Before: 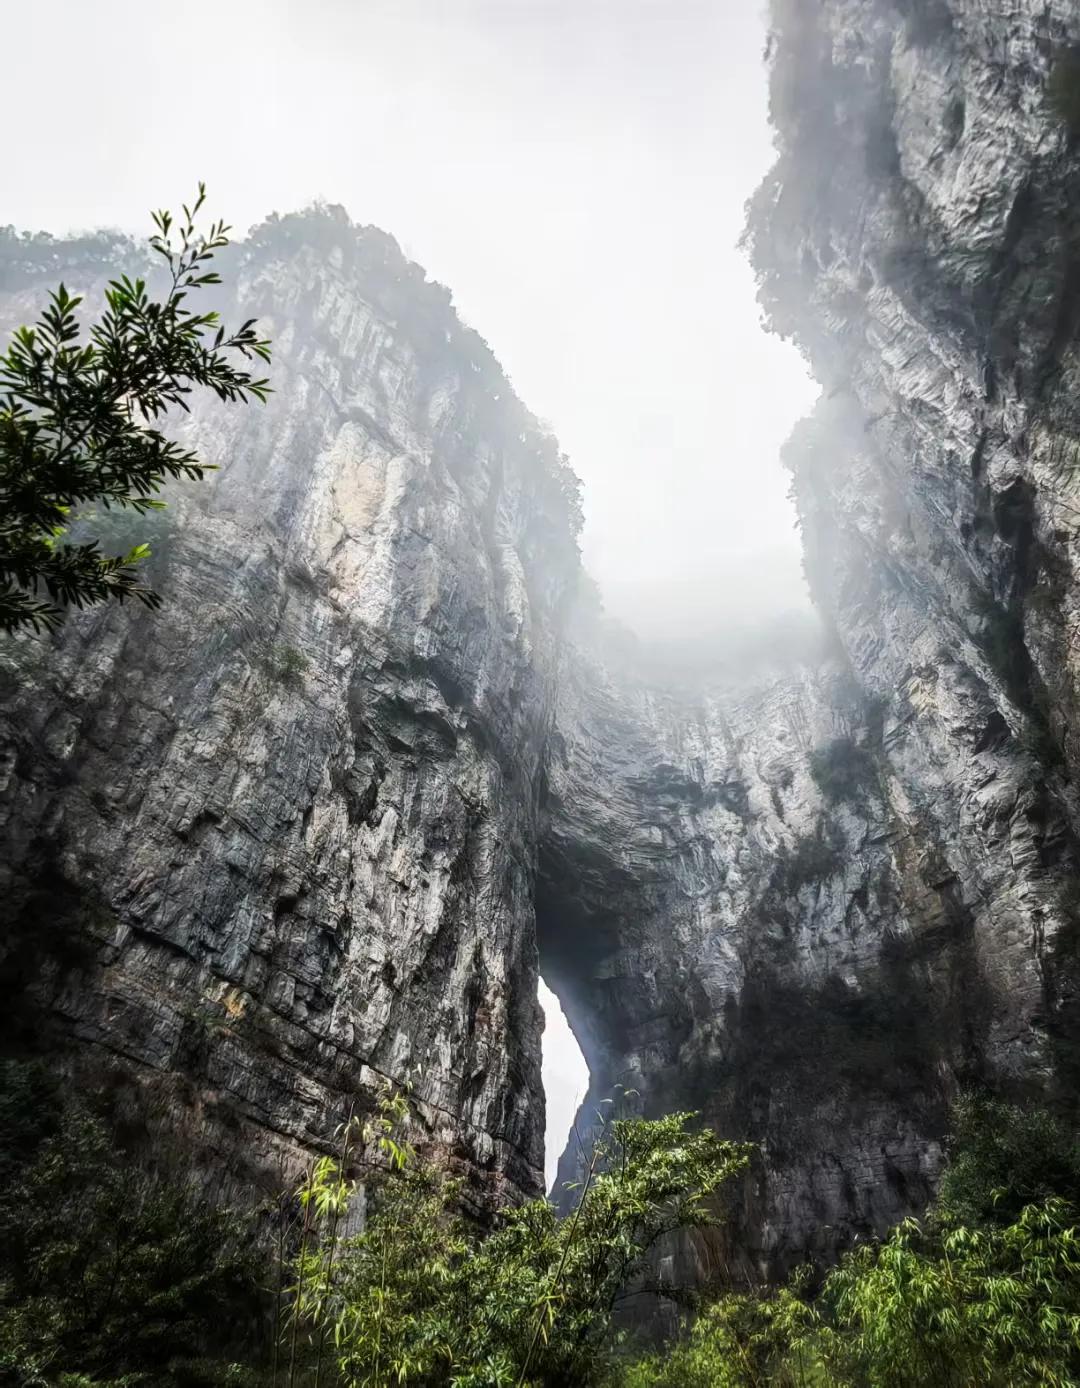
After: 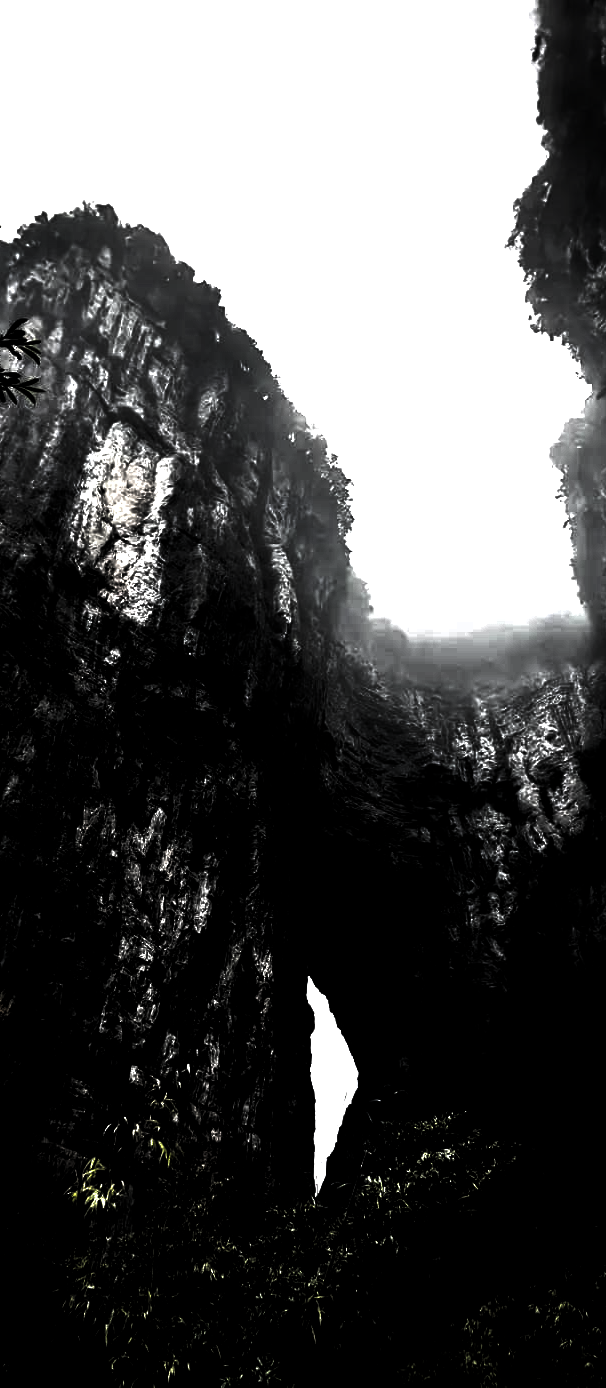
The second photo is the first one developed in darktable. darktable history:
exposure: exposure 0.296 EV, compensate exposure bias true, compensate highlight preservation false
tone equalizer: -7 EV 0.146 EV, -6 EV 0.575 EV, -5 EV 1.16 EV, -4 EV 1.34 EV, -3 EV 1.14 EV, -2 EV 0.6 EV, -1 EV 0.15 EV, edges refinement/feathering 500, mask exposure compensation -1.57 EV, preserve details no
levels: levels [0.721, 0.937, 0.997]
crop: left 21.449%, right 22.367%
